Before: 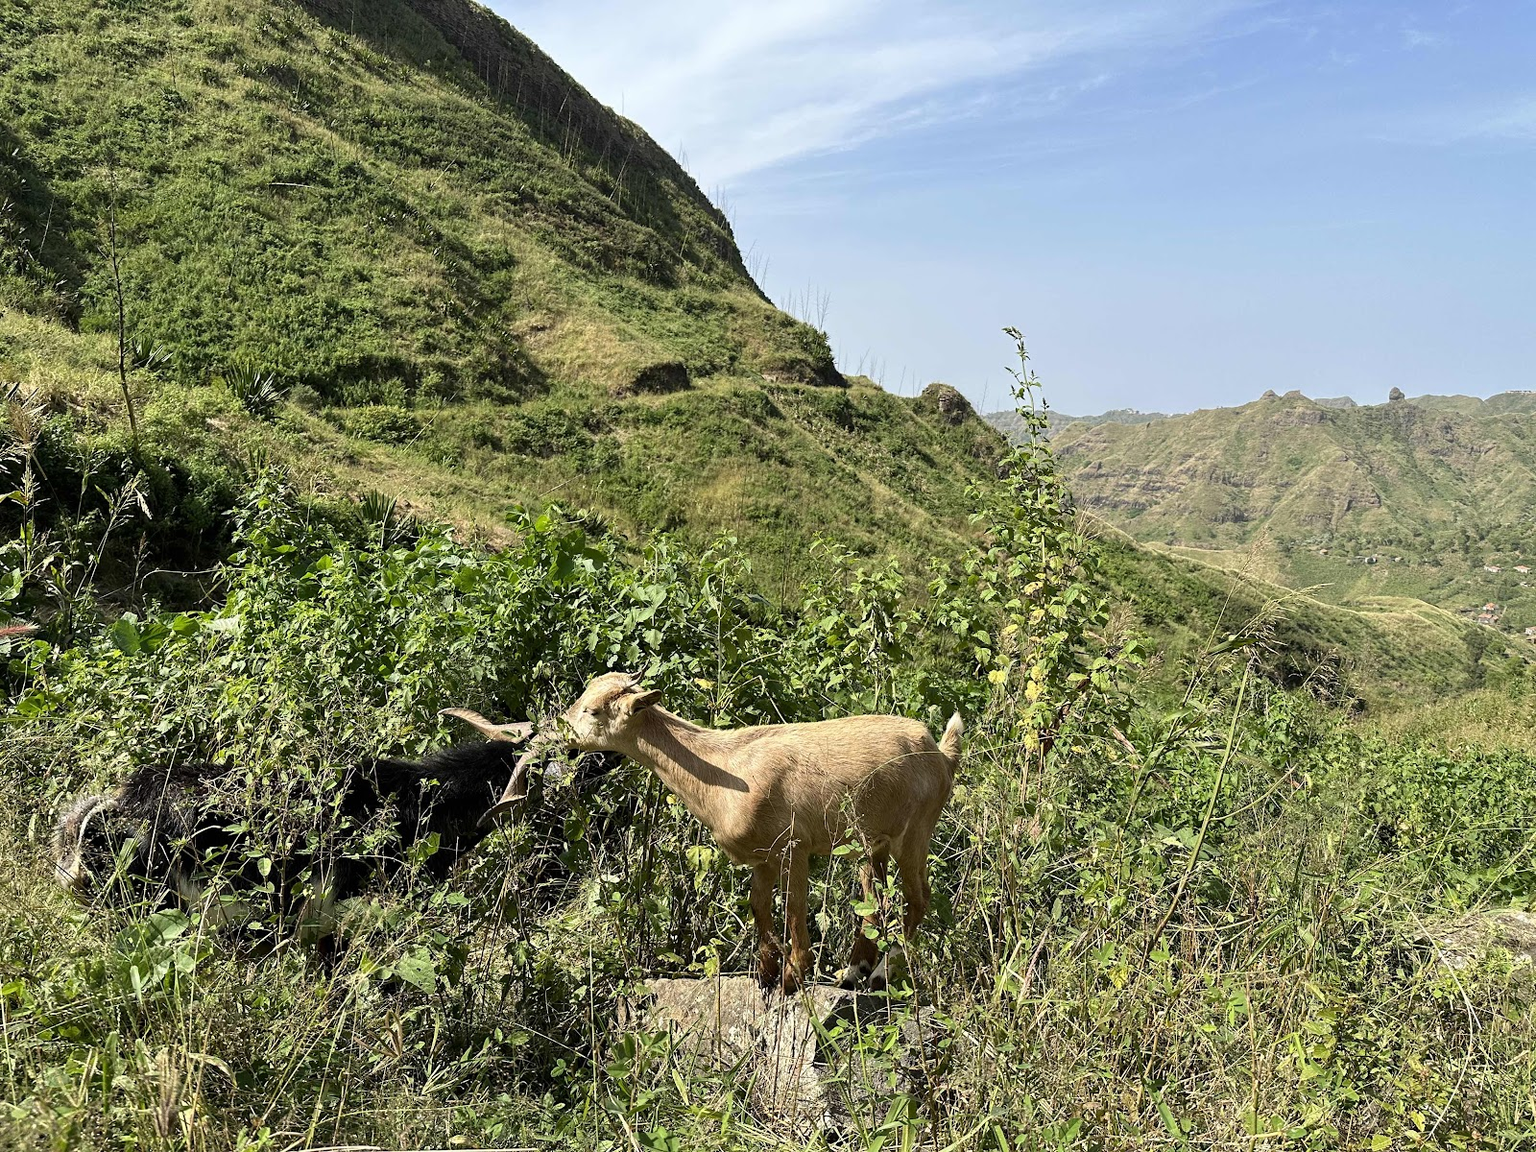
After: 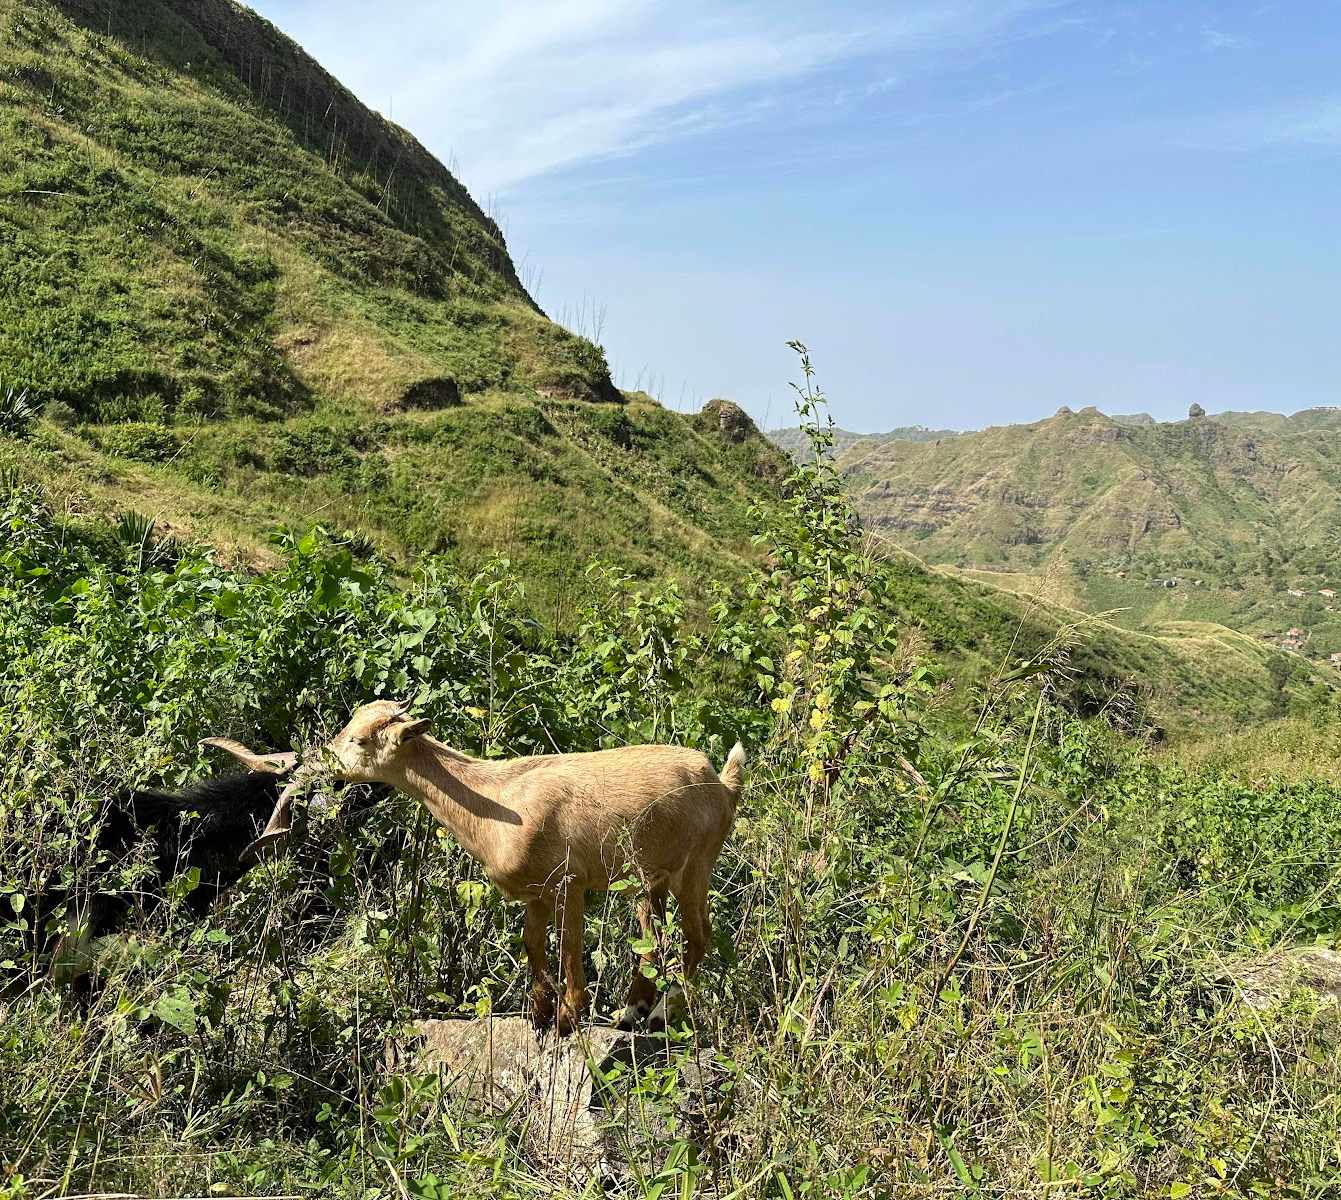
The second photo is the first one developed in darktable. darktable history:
crop: left 16.145%
tone equalizer: on, module defaults
